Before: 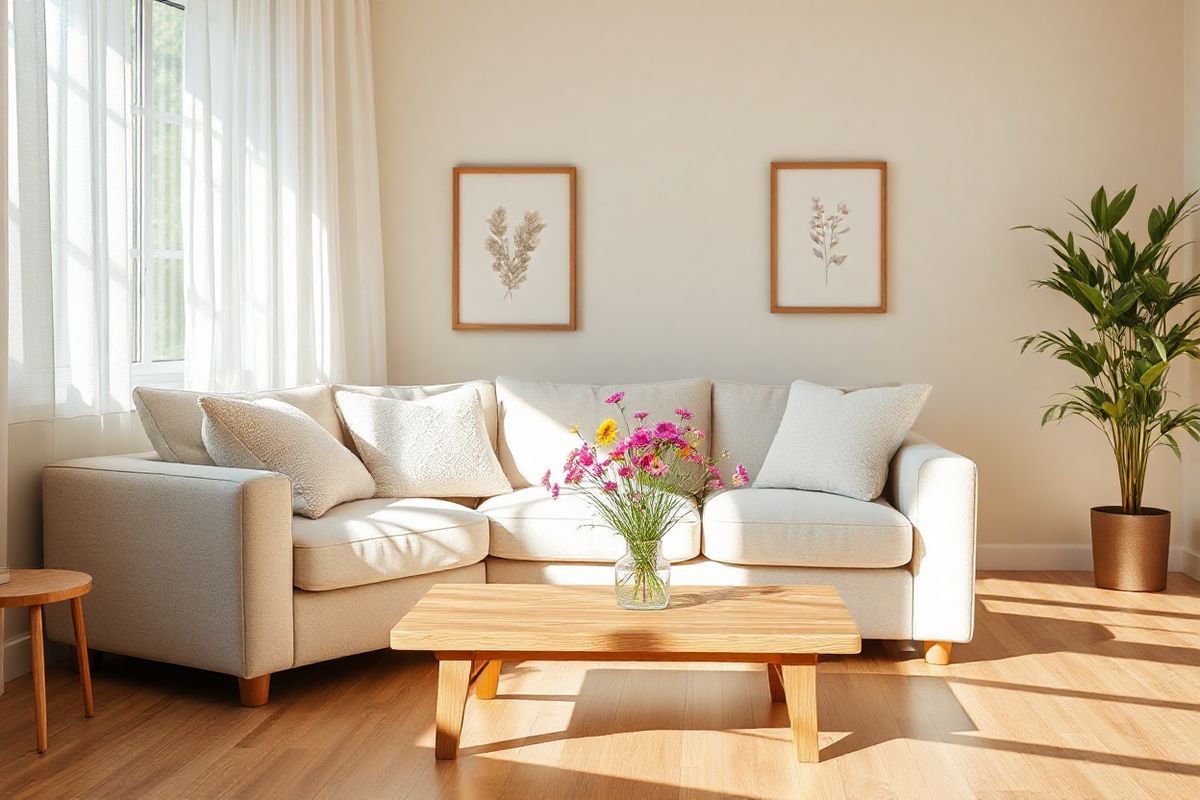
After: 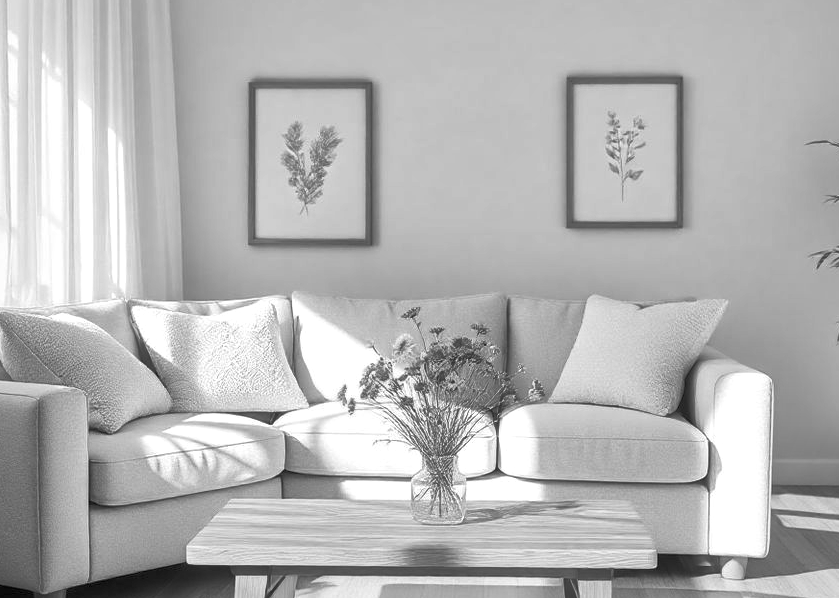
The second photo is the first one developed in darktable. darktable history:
rgb curve: curves: ch0 [(0, 0) (0.072, 0.166) (0.217, 0.293) (0.414, 0.42) (1, 1)], compensate middle gray true, preserve colors basic power
local contrast: mode bilateral grid, contrast 20, coarseness 50, detail 148%, midtone range 0.2
shadows and highlights: shadows 25, highlights -25
monochrome: a 32, b 64, size 2.3
crop and rotate: left 17.046%, top 10.659%, right 12.989%, bottom 14.553%
